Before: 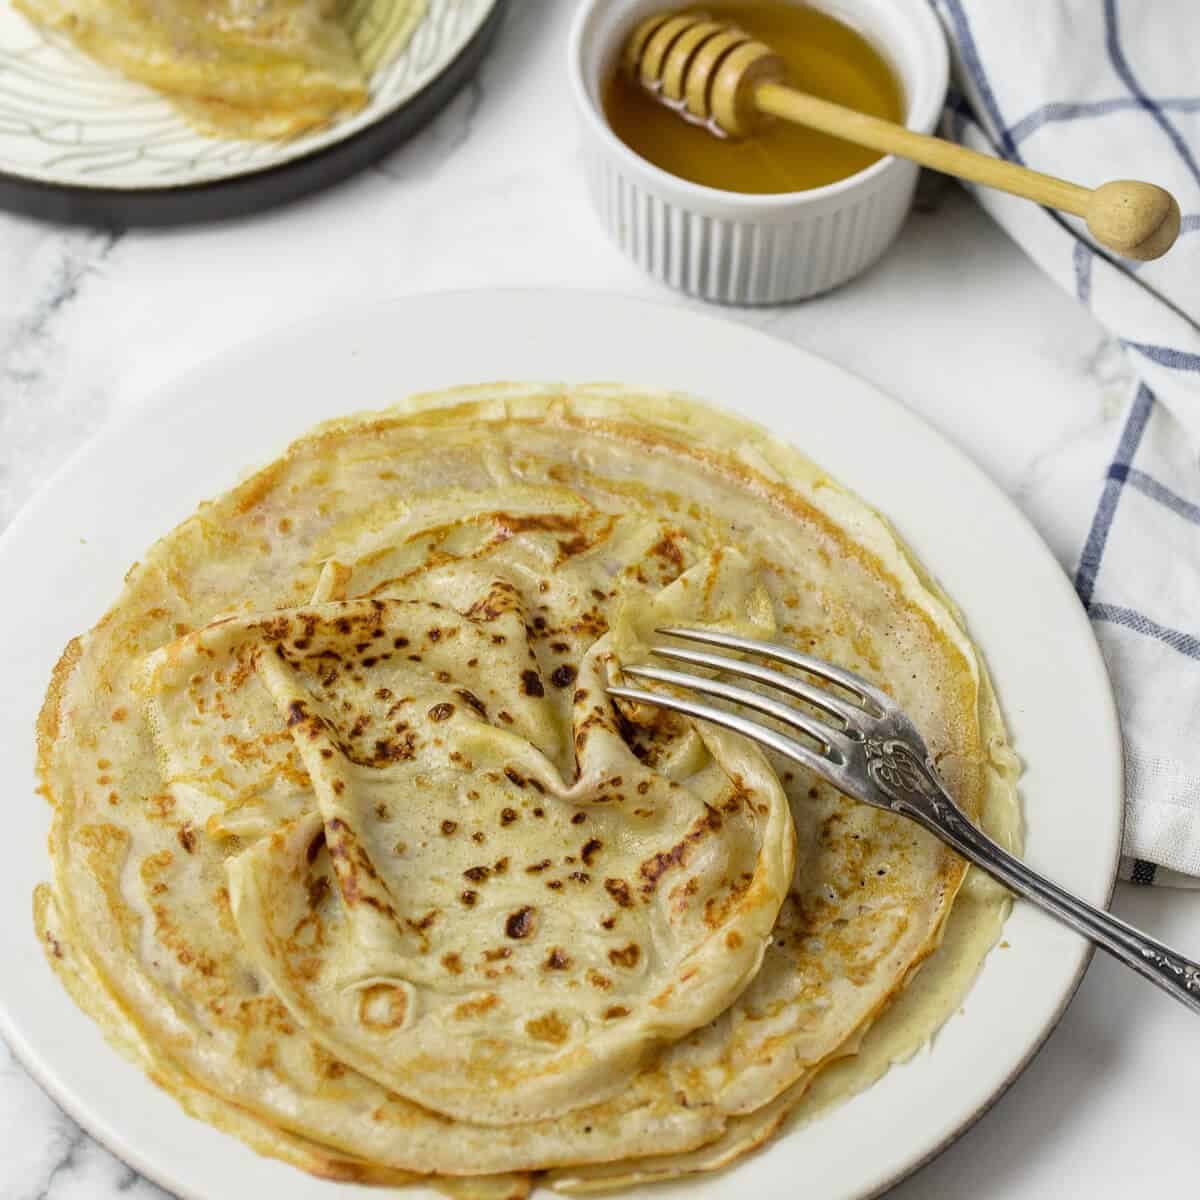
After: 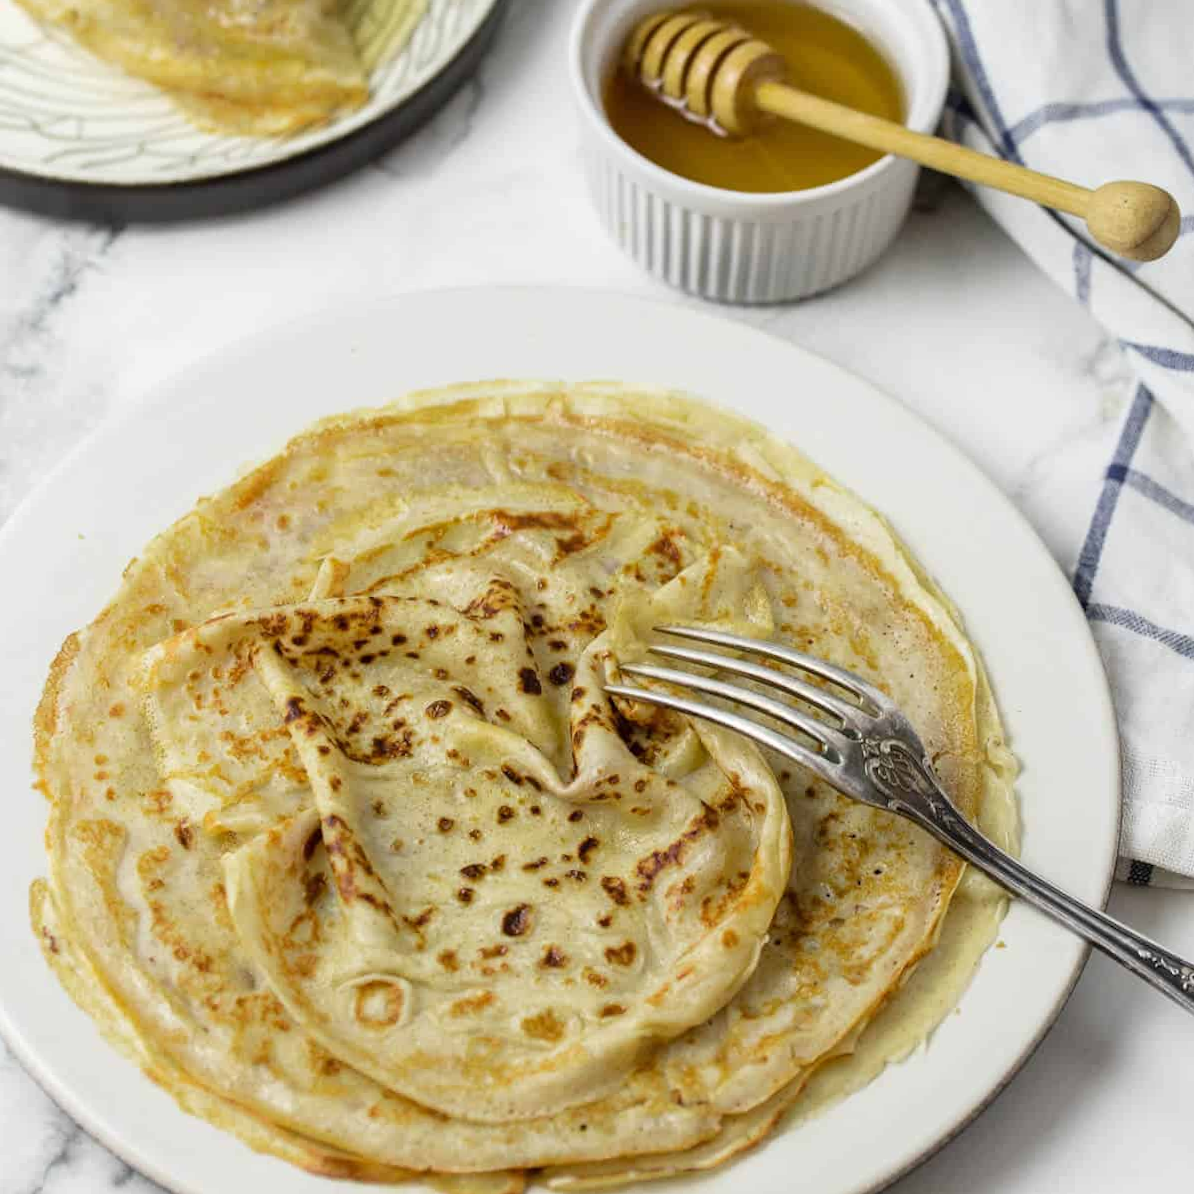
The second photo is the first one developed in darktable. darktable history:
crop and rotate: angle -0.286°
